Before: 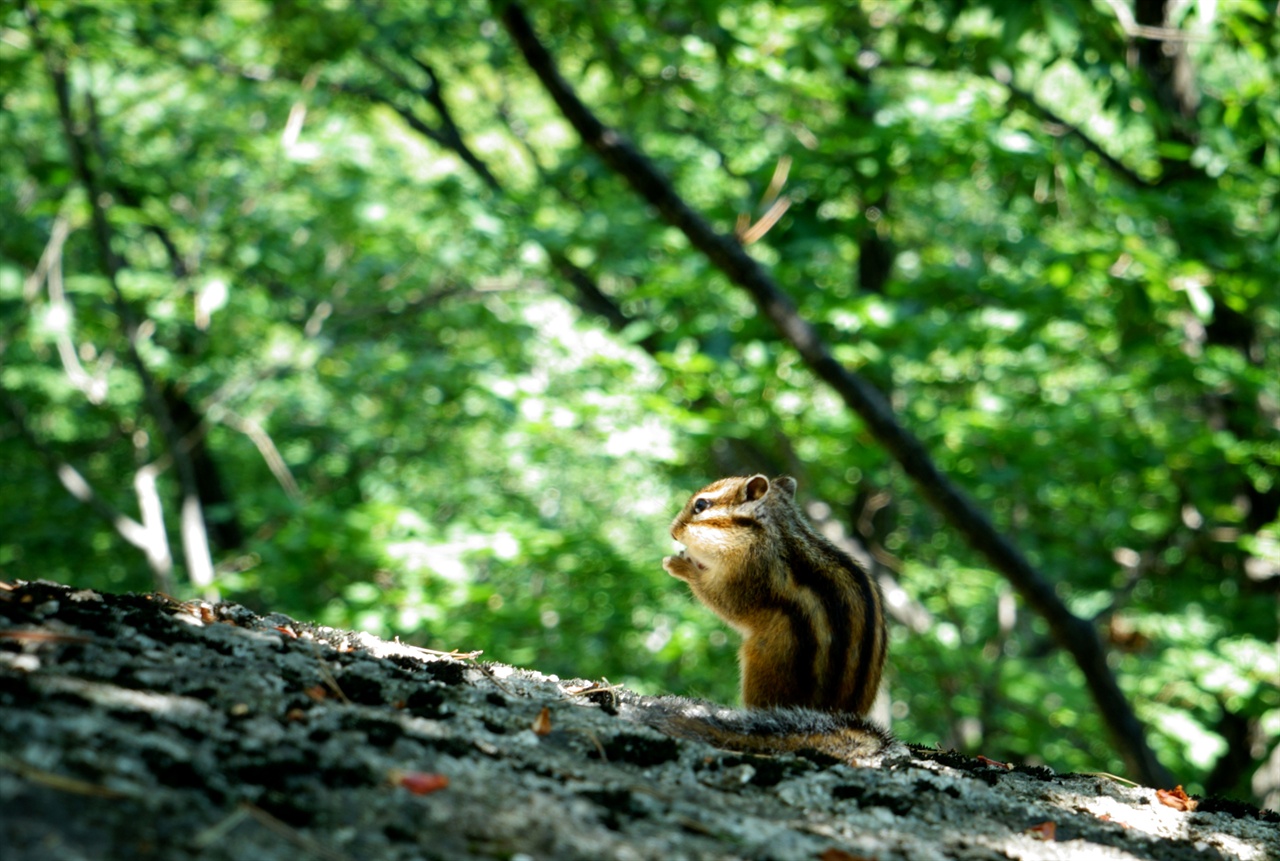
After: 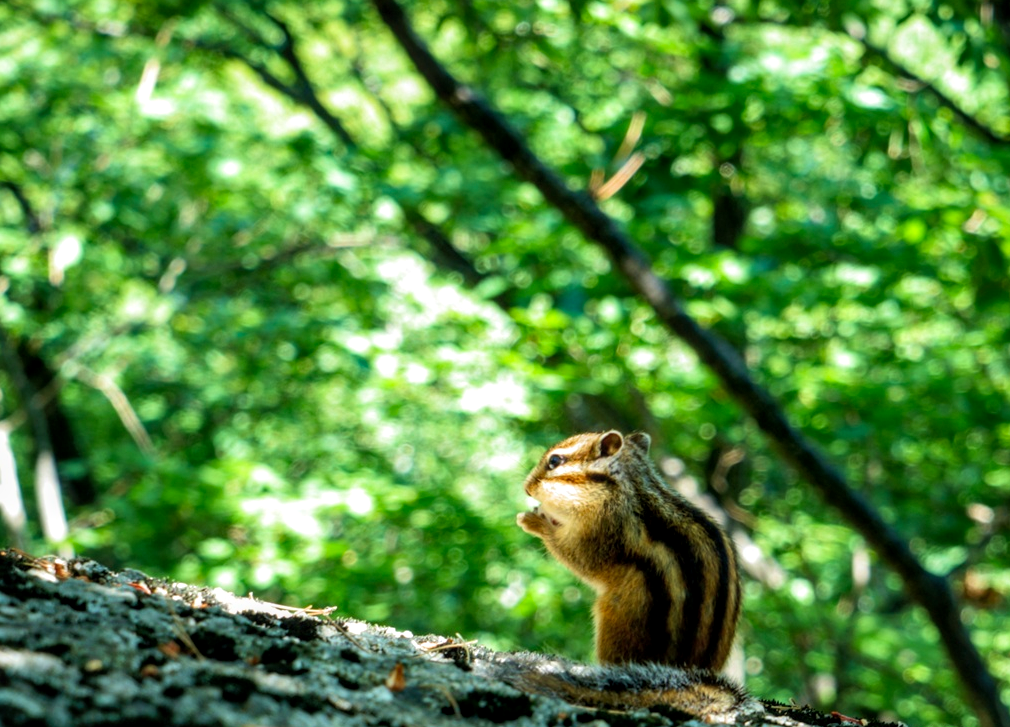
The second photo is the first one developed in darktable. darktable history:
crop: left 11.469%, top 5.204%, right 9.591%, bottom 10.312%
contrast brightness saturation: contrast 0.072, brightness 0.071, saturation 0.179
shadows and highlights: shadows 24.82, highlights -48.22, soften with gaussian
tone equalizer: -7 EV 0.099 EV, edges refinement/feathering 500, mask exposure compensation -1.57 EV, preserve details no
velvia: on, module defaults
local contrast: on, module defaults
